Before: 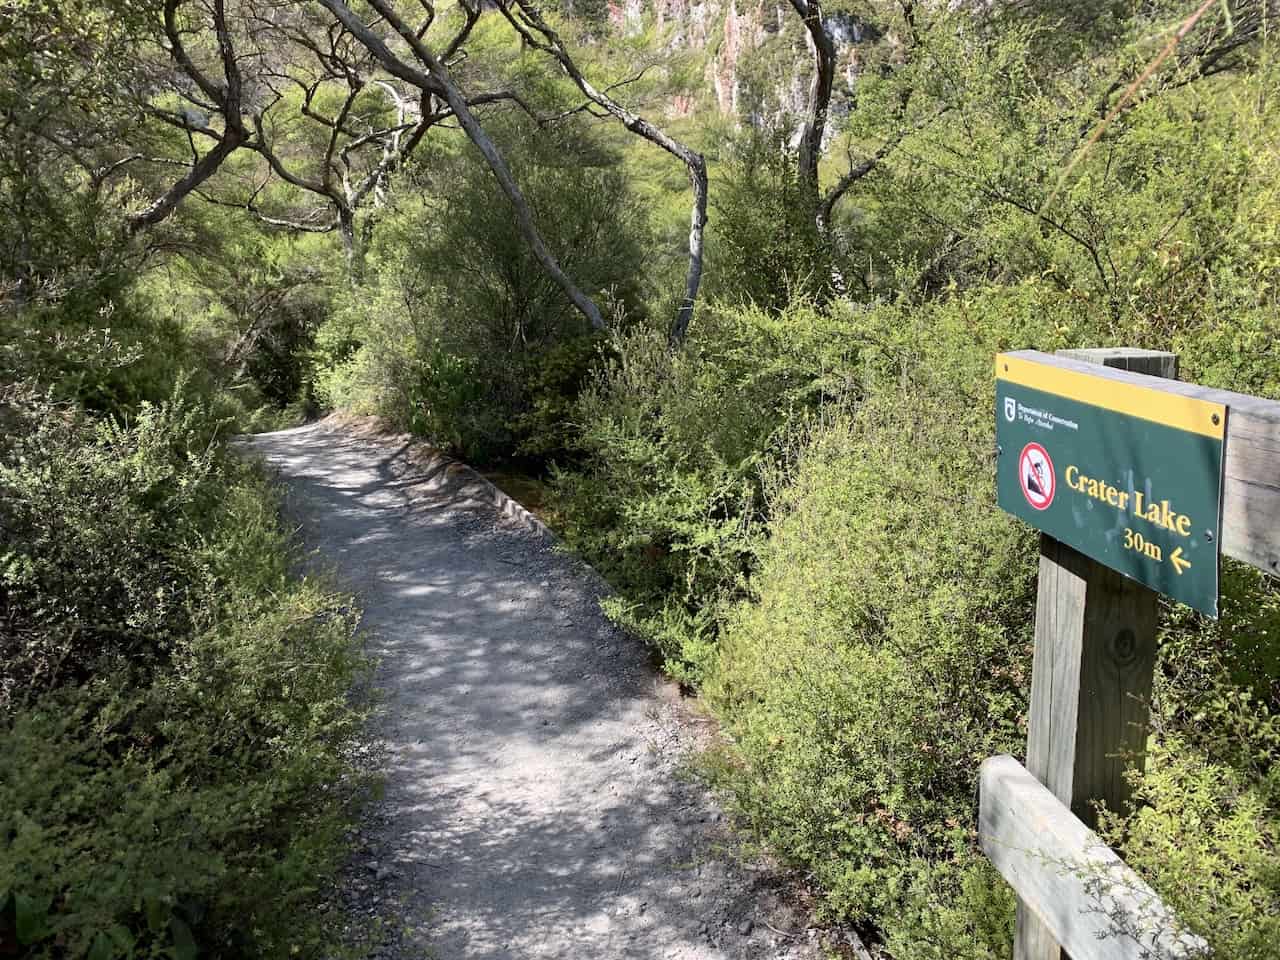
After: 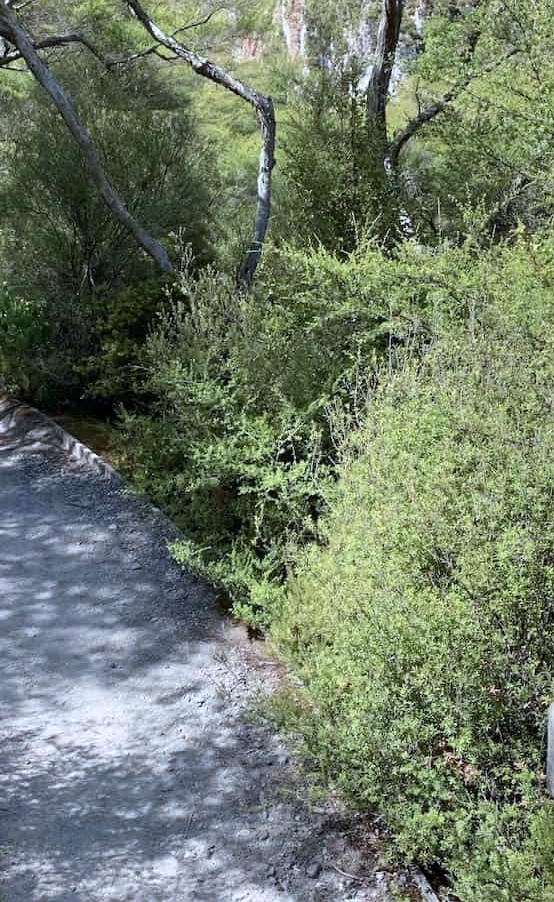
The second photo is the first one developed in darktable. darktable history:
crop: left 33.773%, top 5.944%, right 22.932%
color calibration: x 0.37, y 0.382, temperature 4316.87 K
